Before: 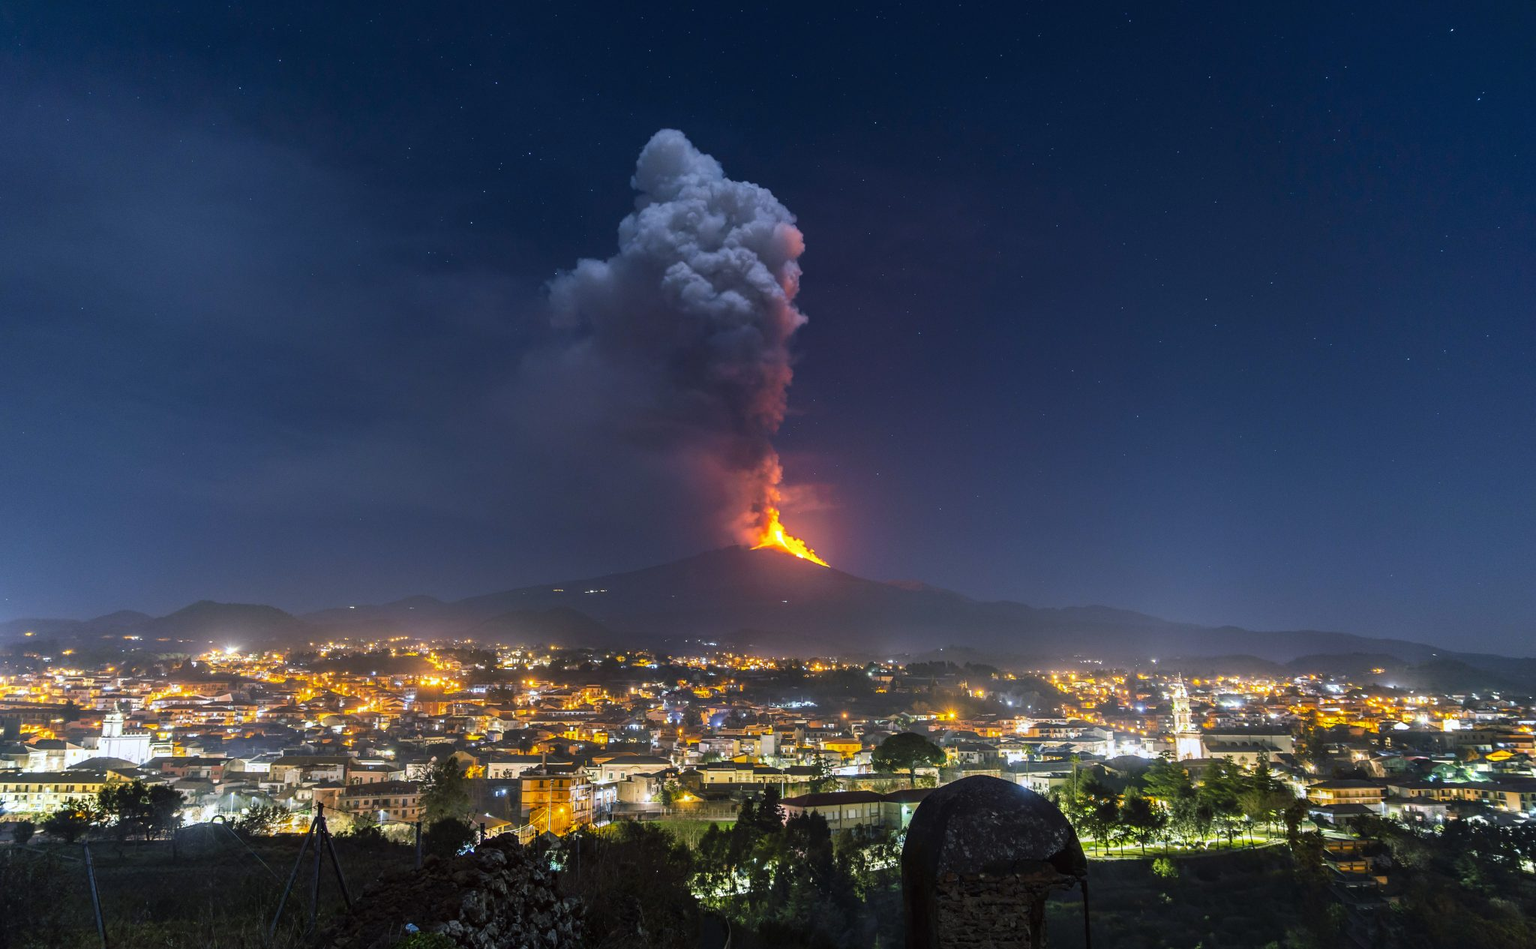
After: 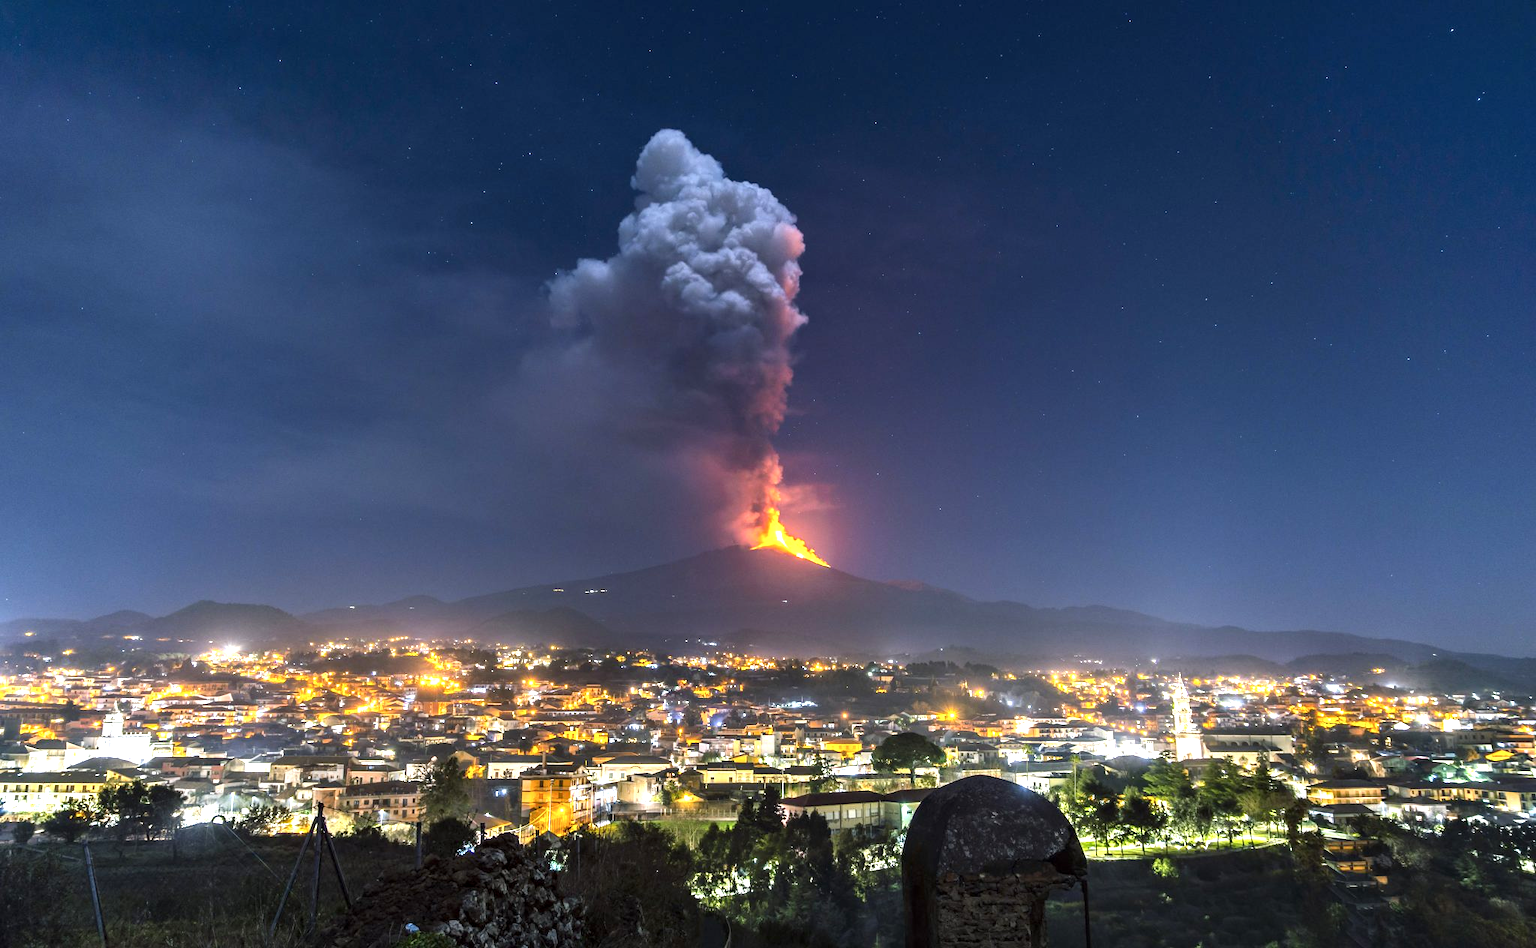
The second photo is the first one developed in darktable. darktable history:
exposure: black level correction 0, exposure 0.692 EV, compensate exposure bias true, compensate highlight preservation false
contrast equalizer: y [[0.524, 0.538, 0.547, 0.548, 0.538, 0.524], [0.5 ×6], [0.5 ×6], [0 ×6], [0 ×6]]
